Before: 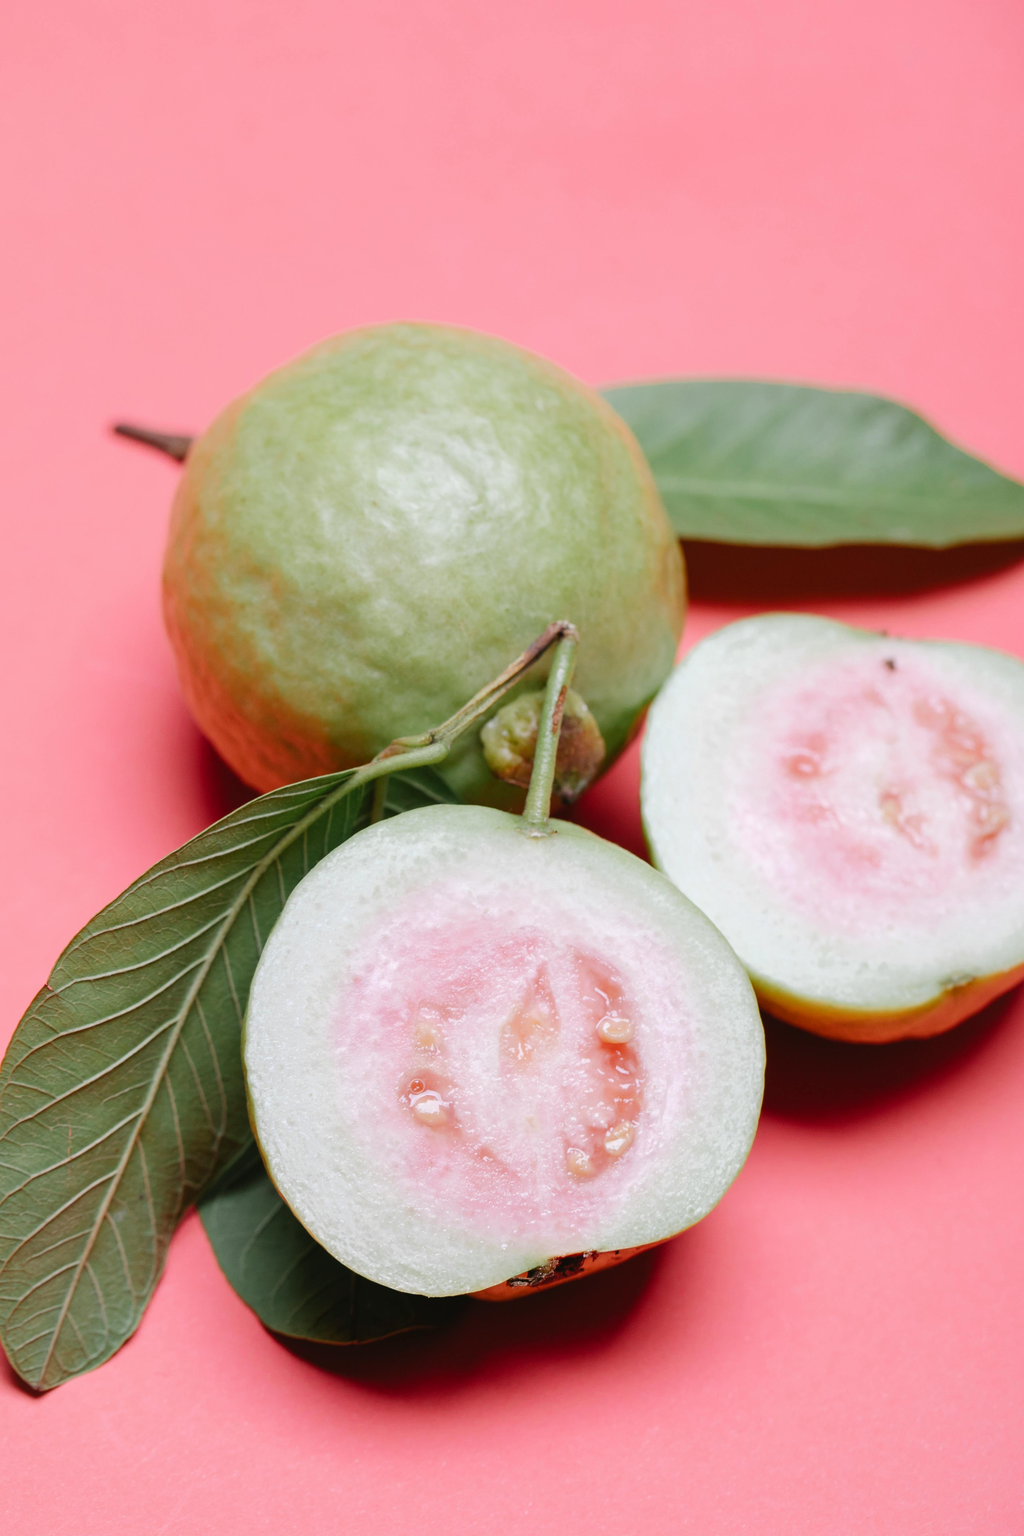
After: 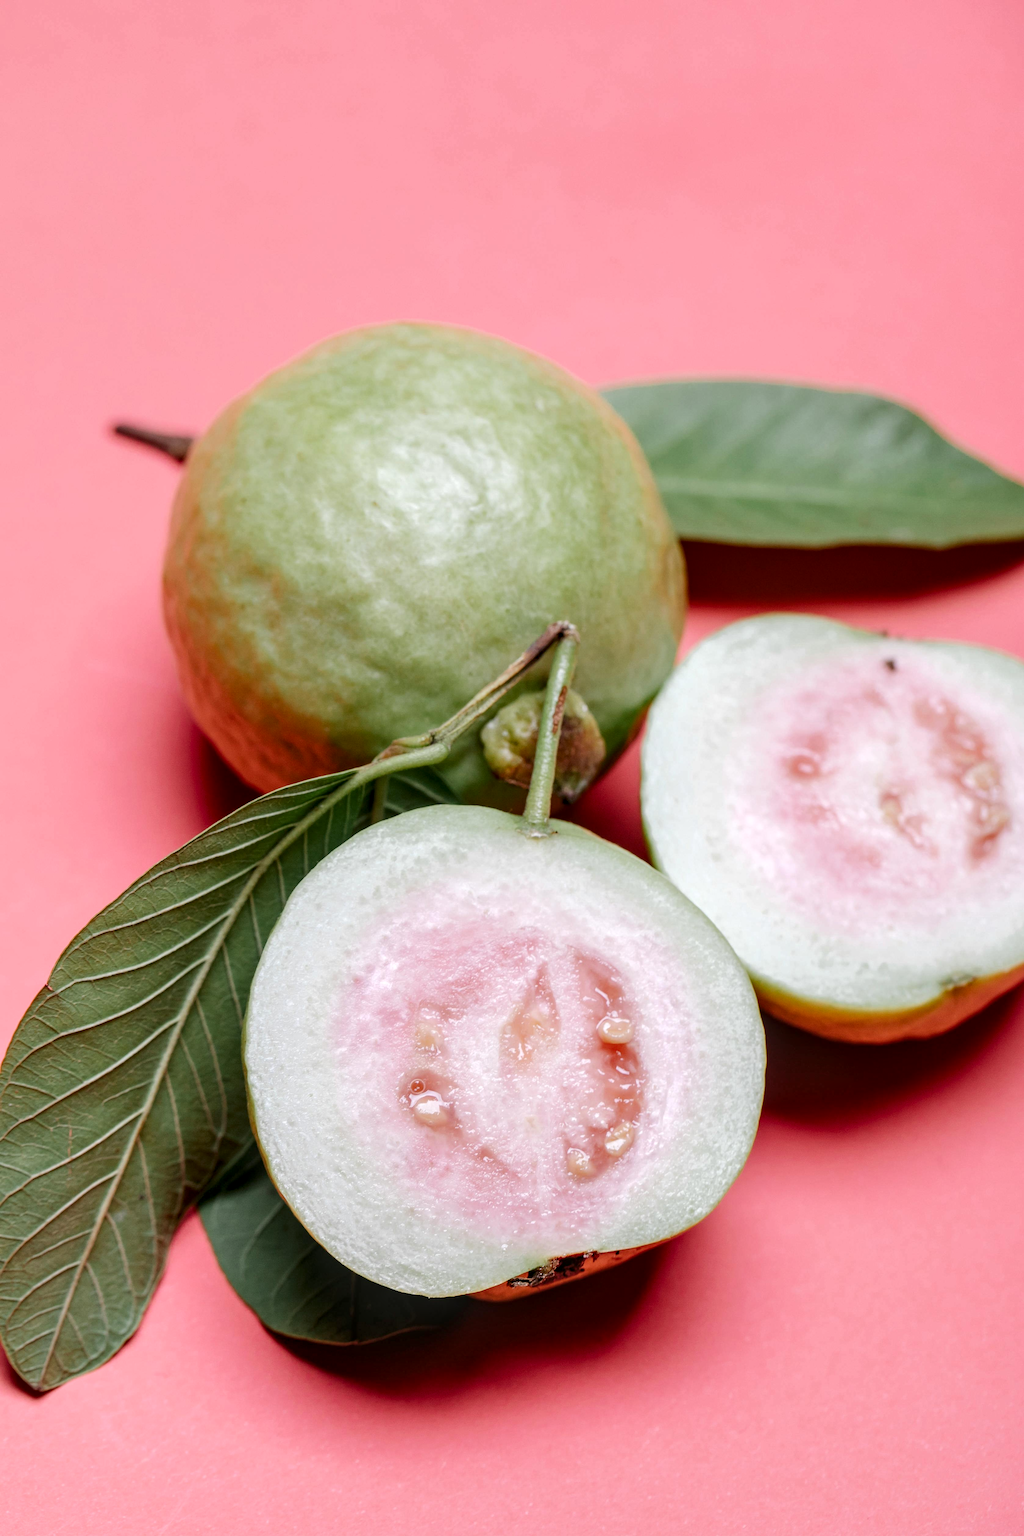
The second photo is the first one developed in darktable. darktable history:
local contrast: highlights 59%, detail 146%
